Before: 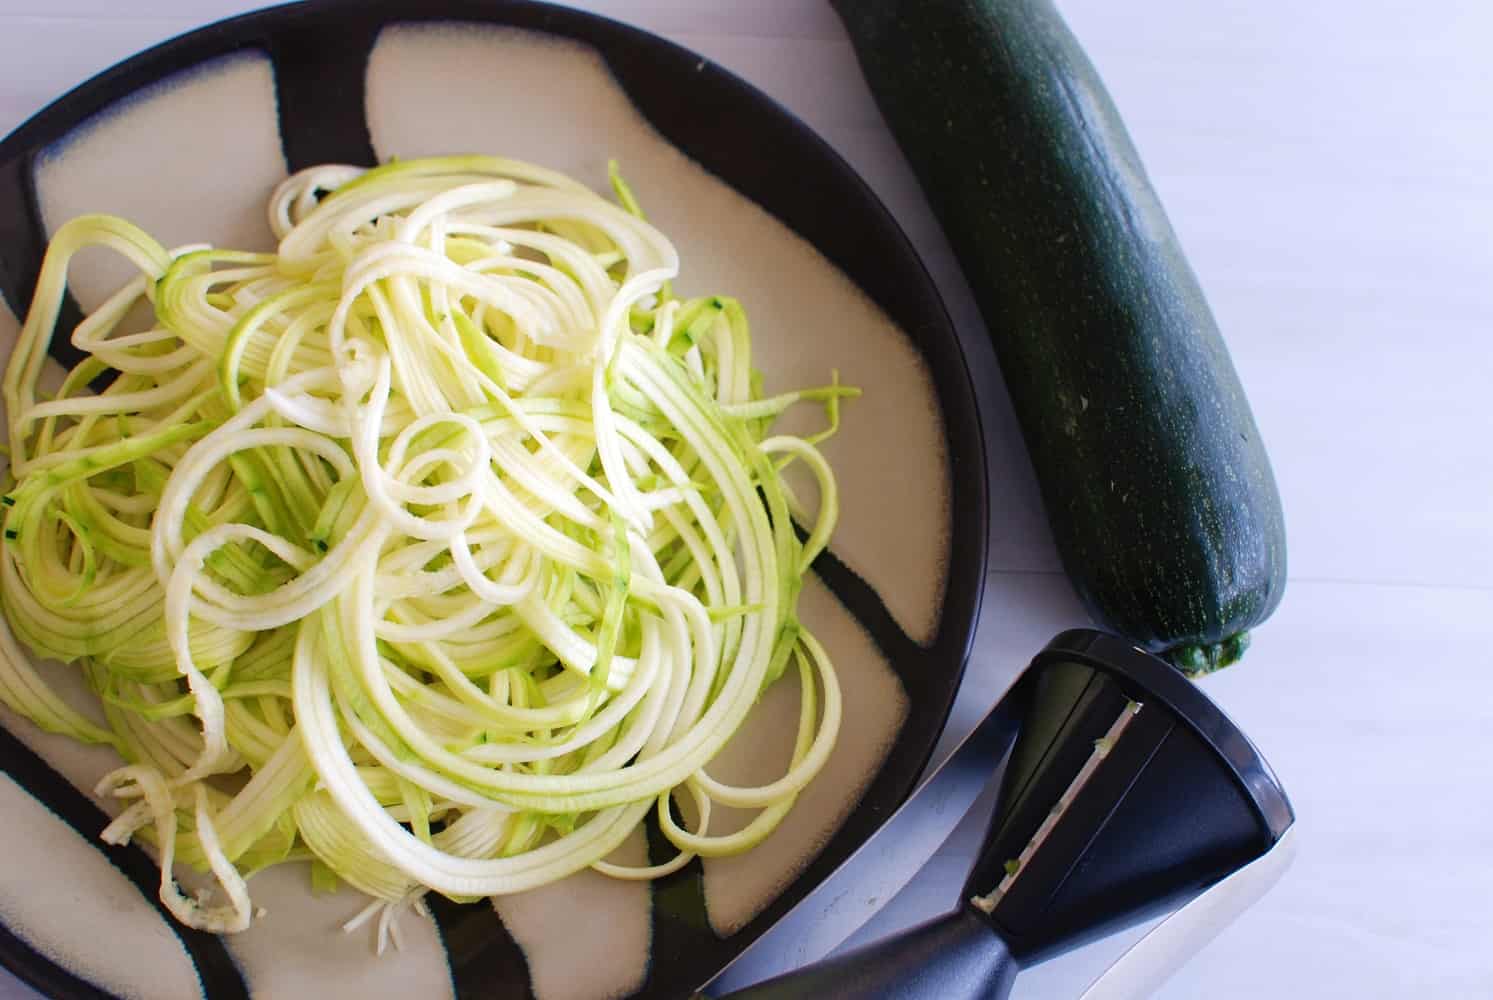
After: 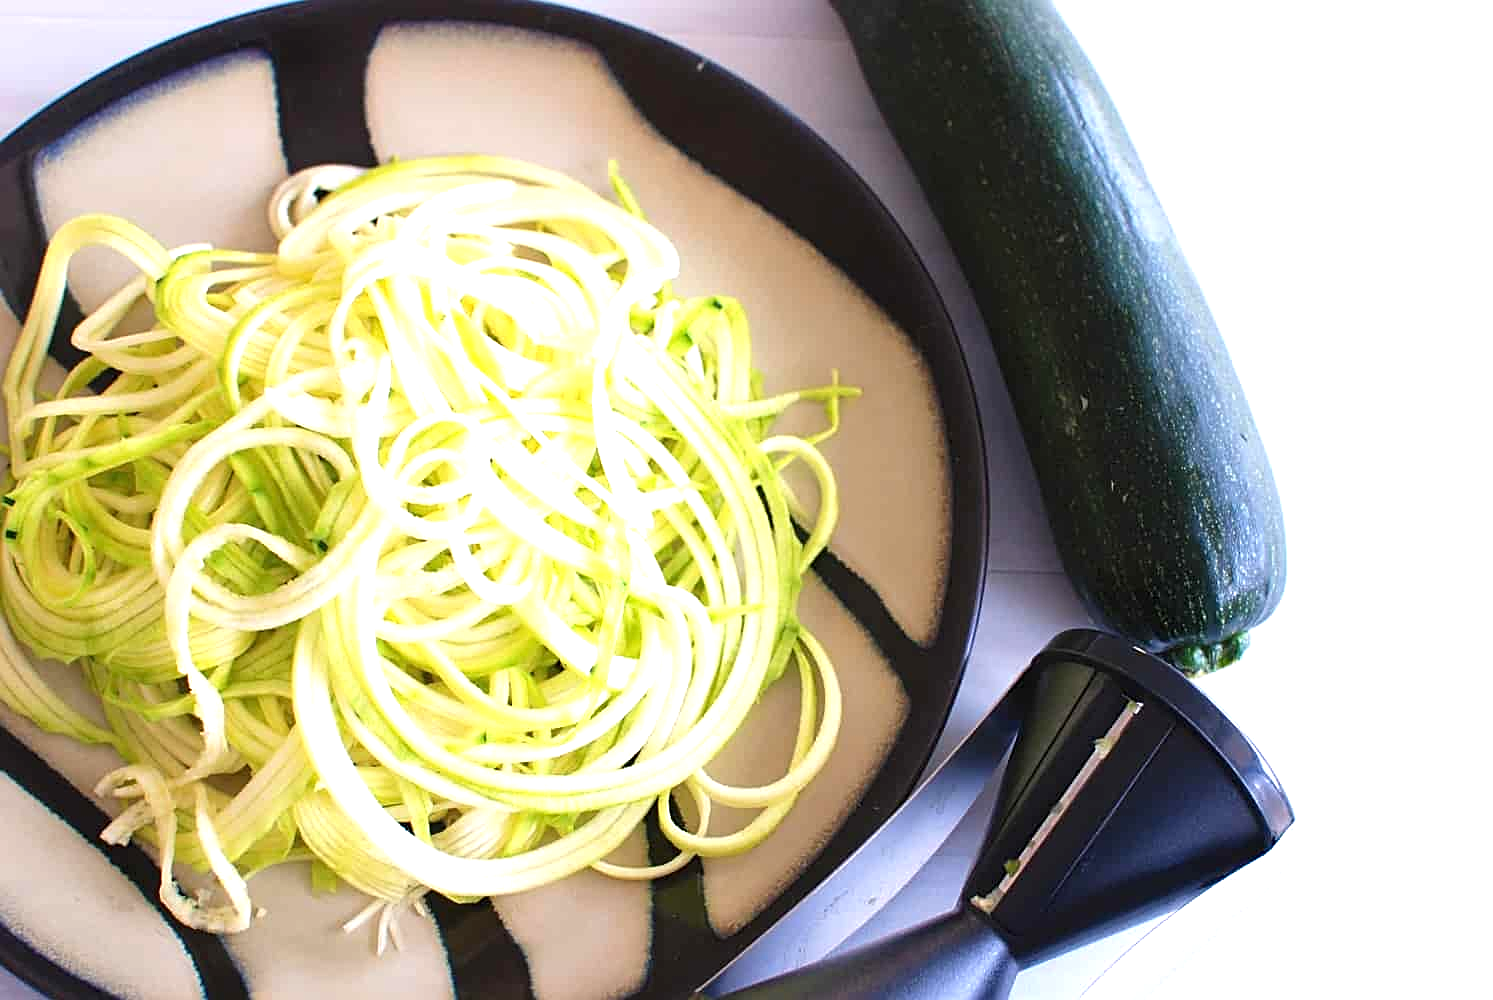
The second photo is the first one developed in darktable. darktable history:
exposure: black level correction 0, exposure 0.9 EV, compensate highlight preservation false
sharpen: on, module defaults
